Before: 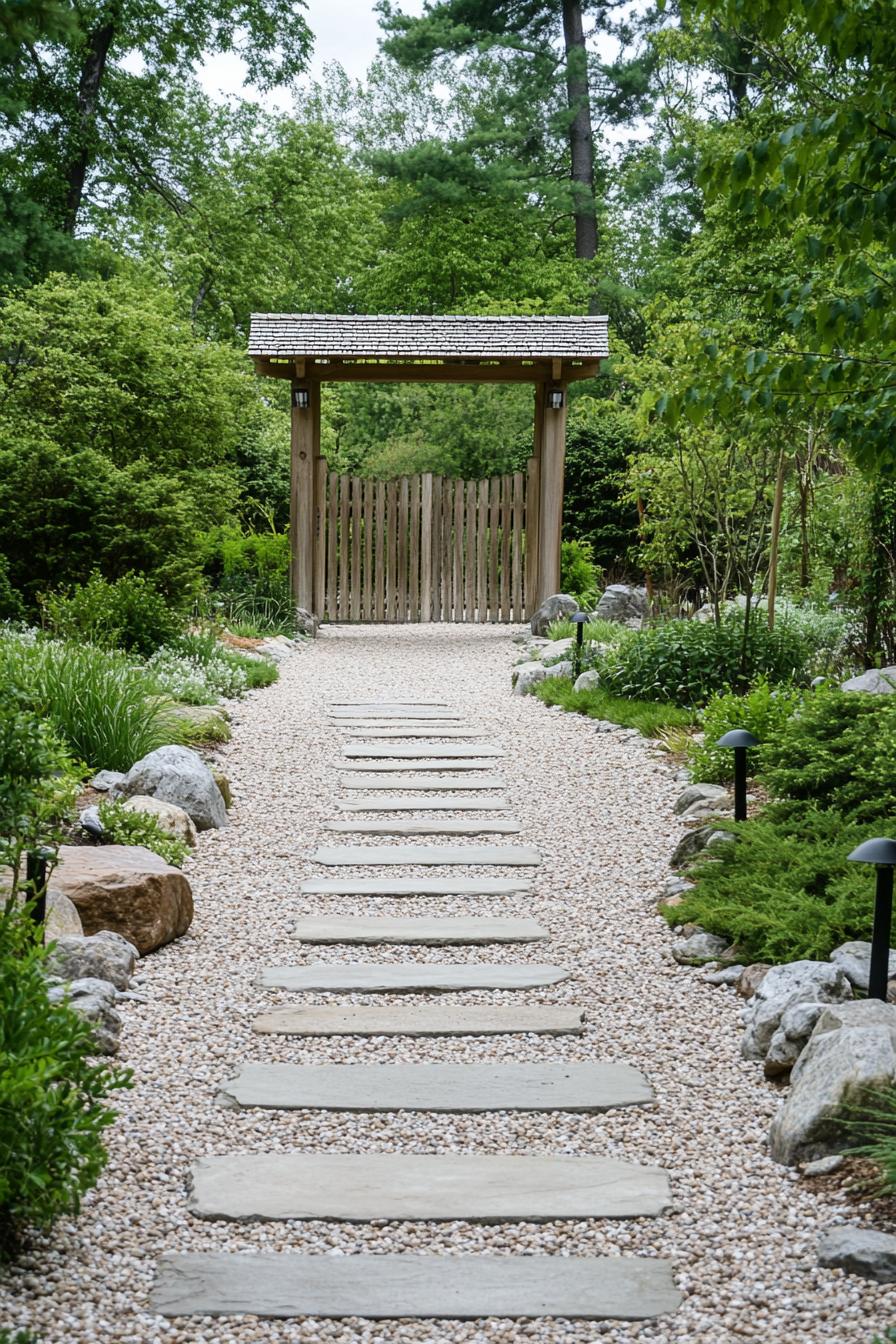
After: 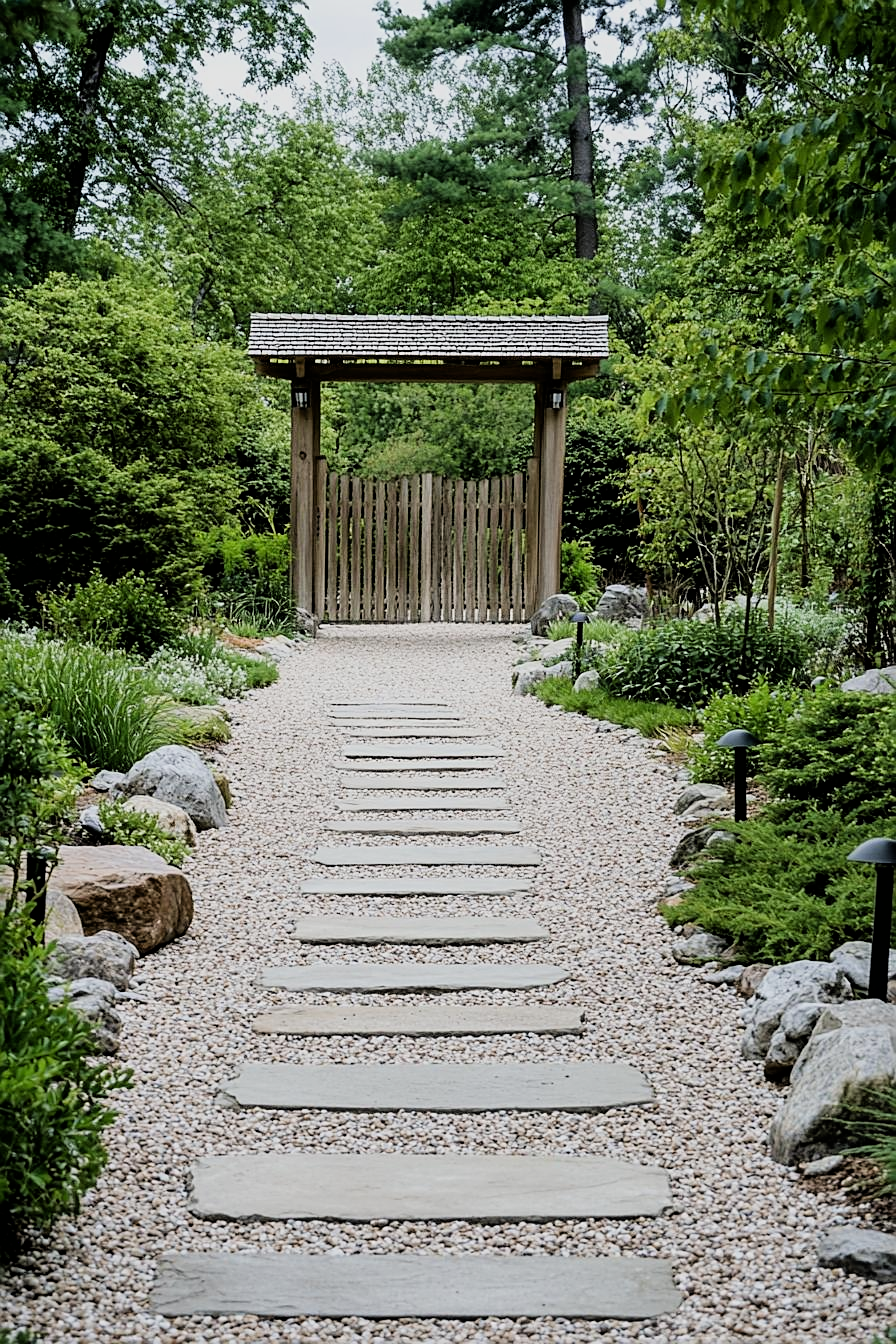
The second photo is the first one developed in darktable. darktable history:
filmic rgb: black relative exposure -7.76 EV, white relative exposure 4.42 EV, hardness 3.75, latitude 50.09%, contrast 1.101
sharpen: on, module defaults
